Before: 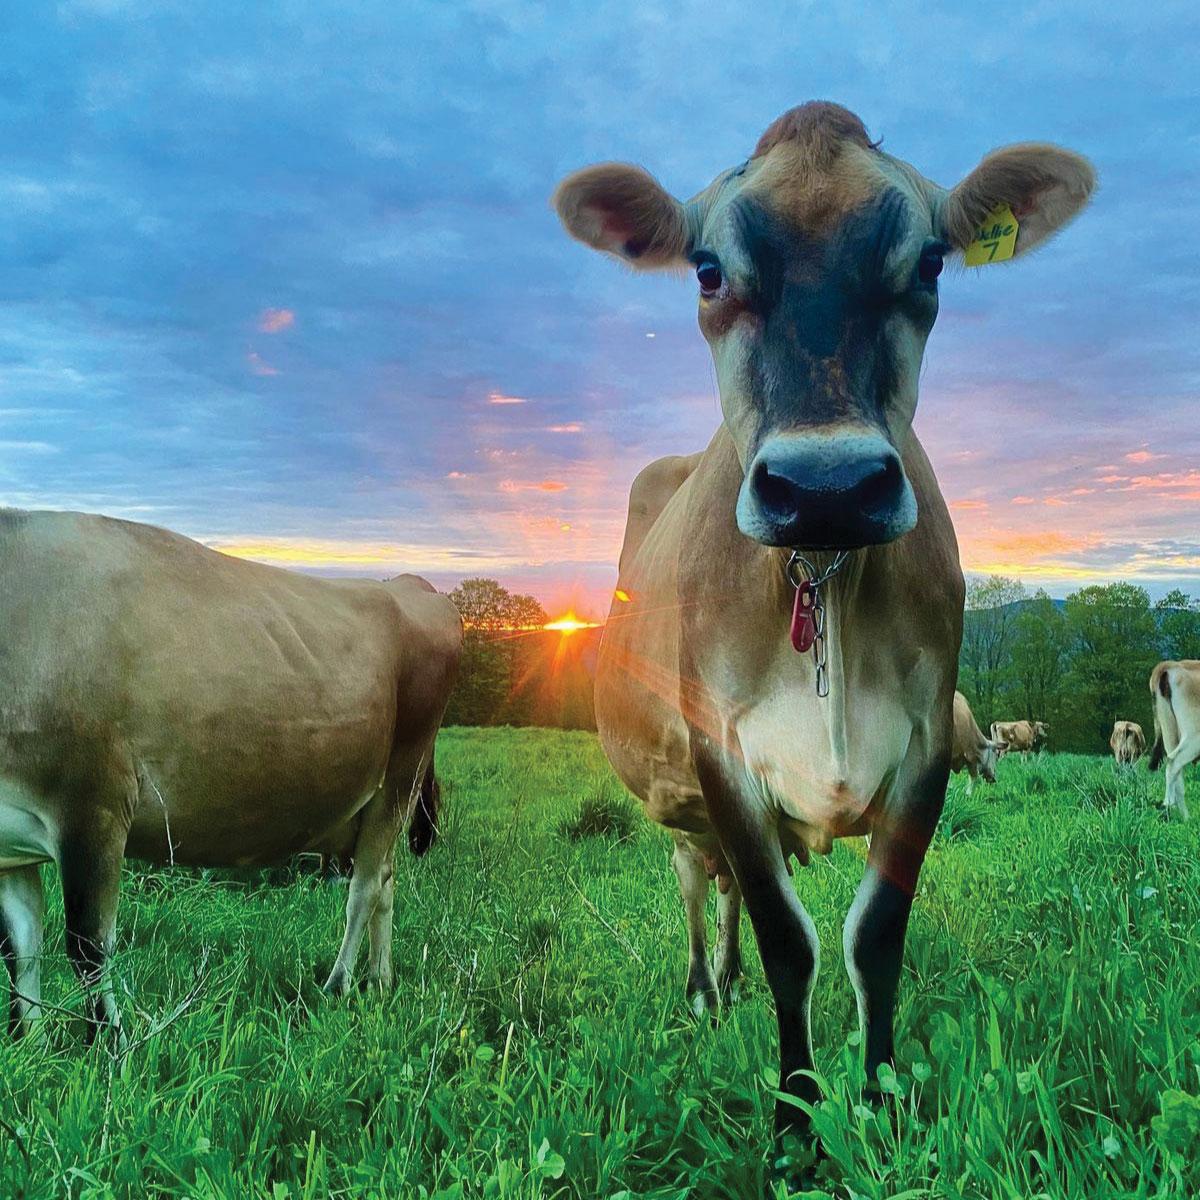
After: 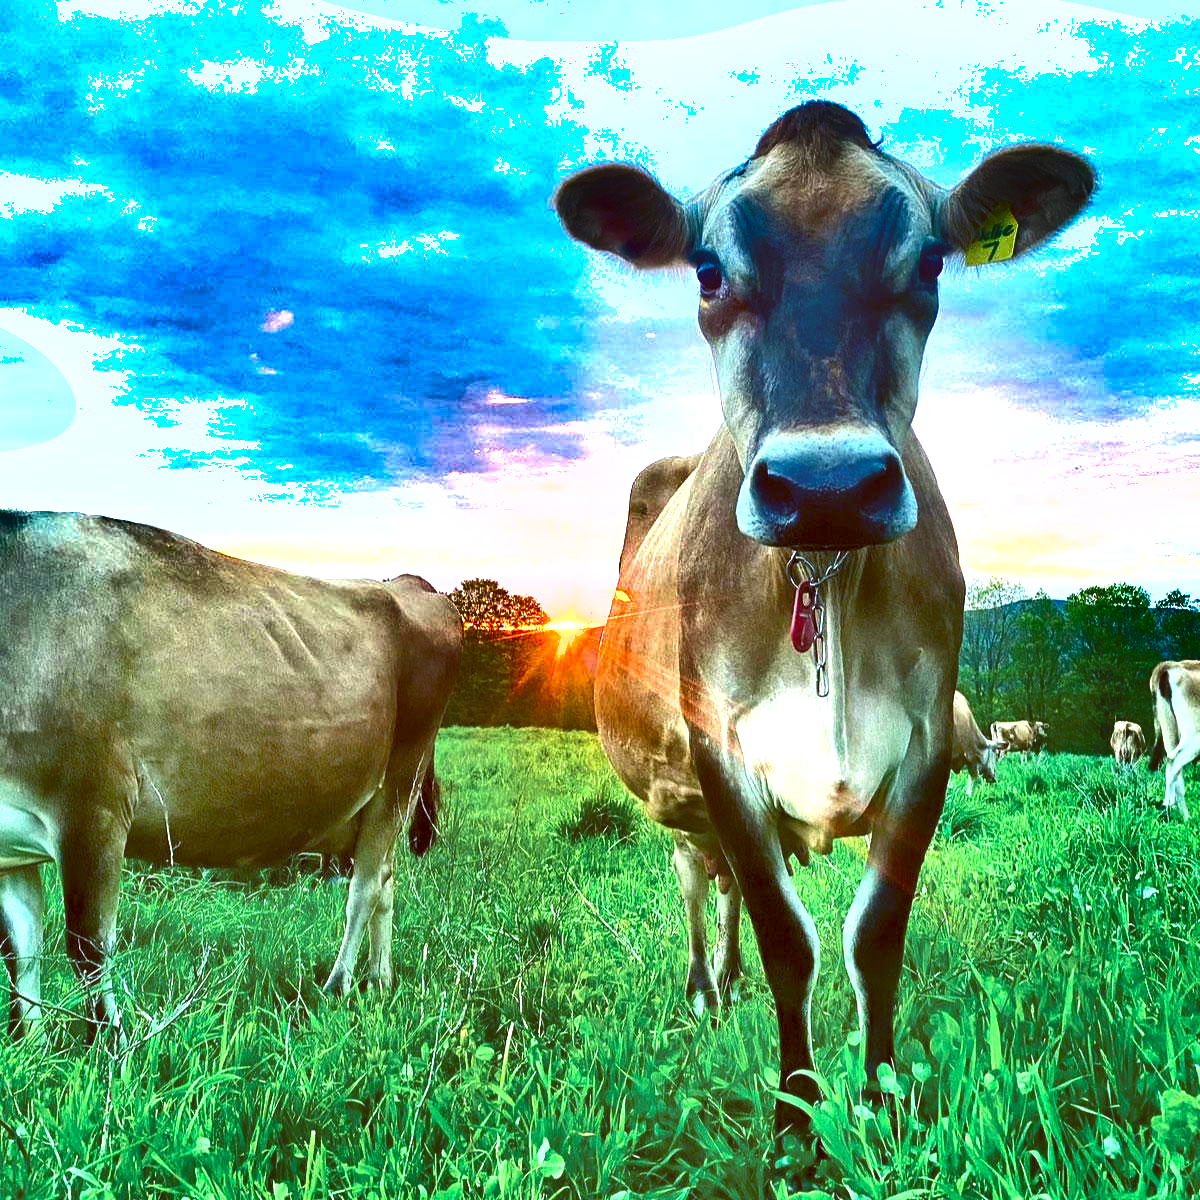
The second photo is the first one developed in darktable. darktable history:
exposure: black level correction 0, exposure 1.379 EV, compensate exposure bias true, compensate highlight preservation false
shadows and highlights: shadows 24.5, highlights -78.15, soften with gaussian
color balance: lift [1, 1.015, 1.004, 0.985], gamma [1, 0.958, 0.971, 1.042], gain [1, 0.956, 0.977, 1.044]
